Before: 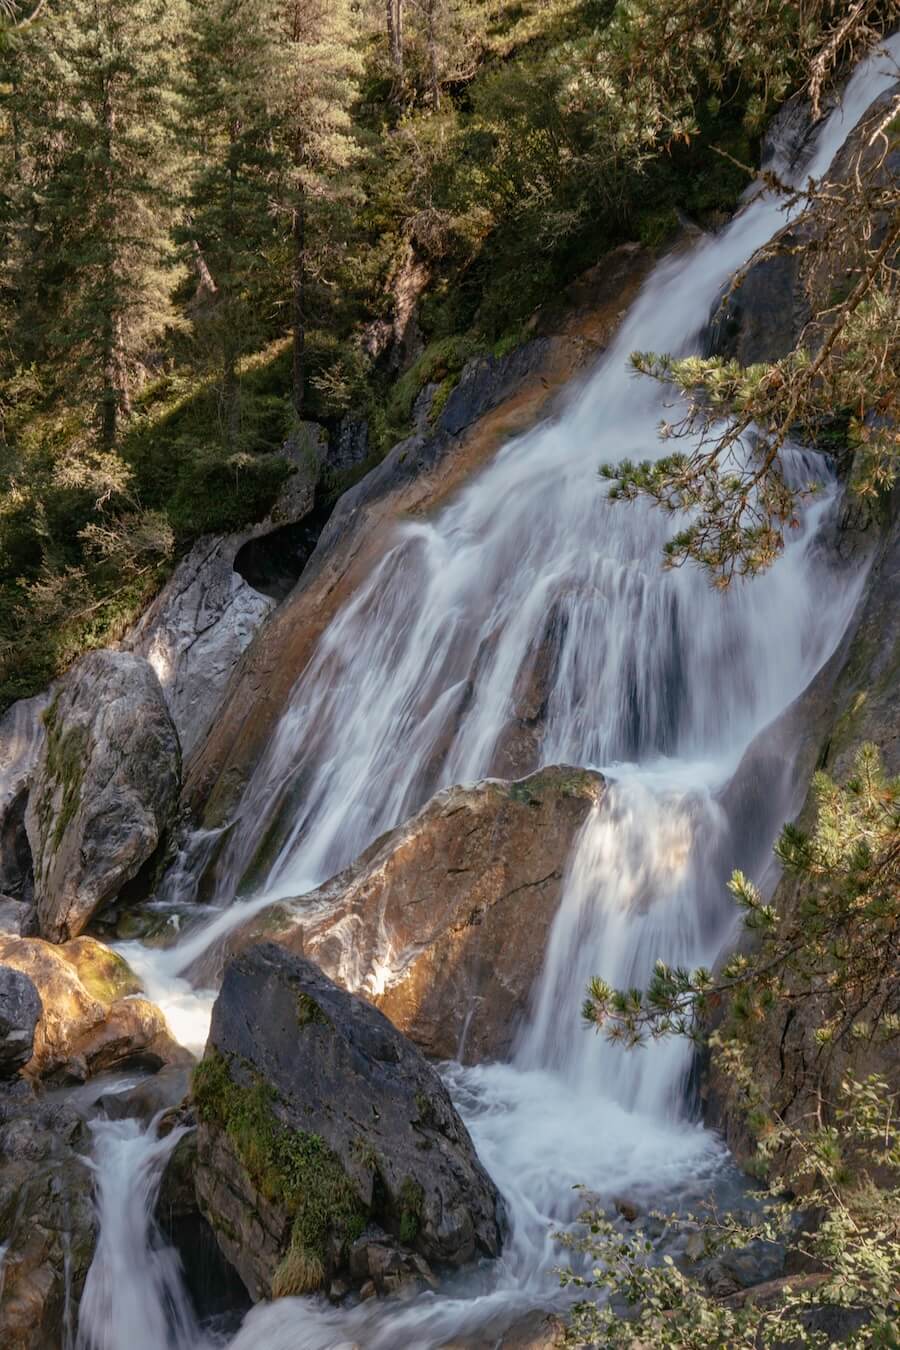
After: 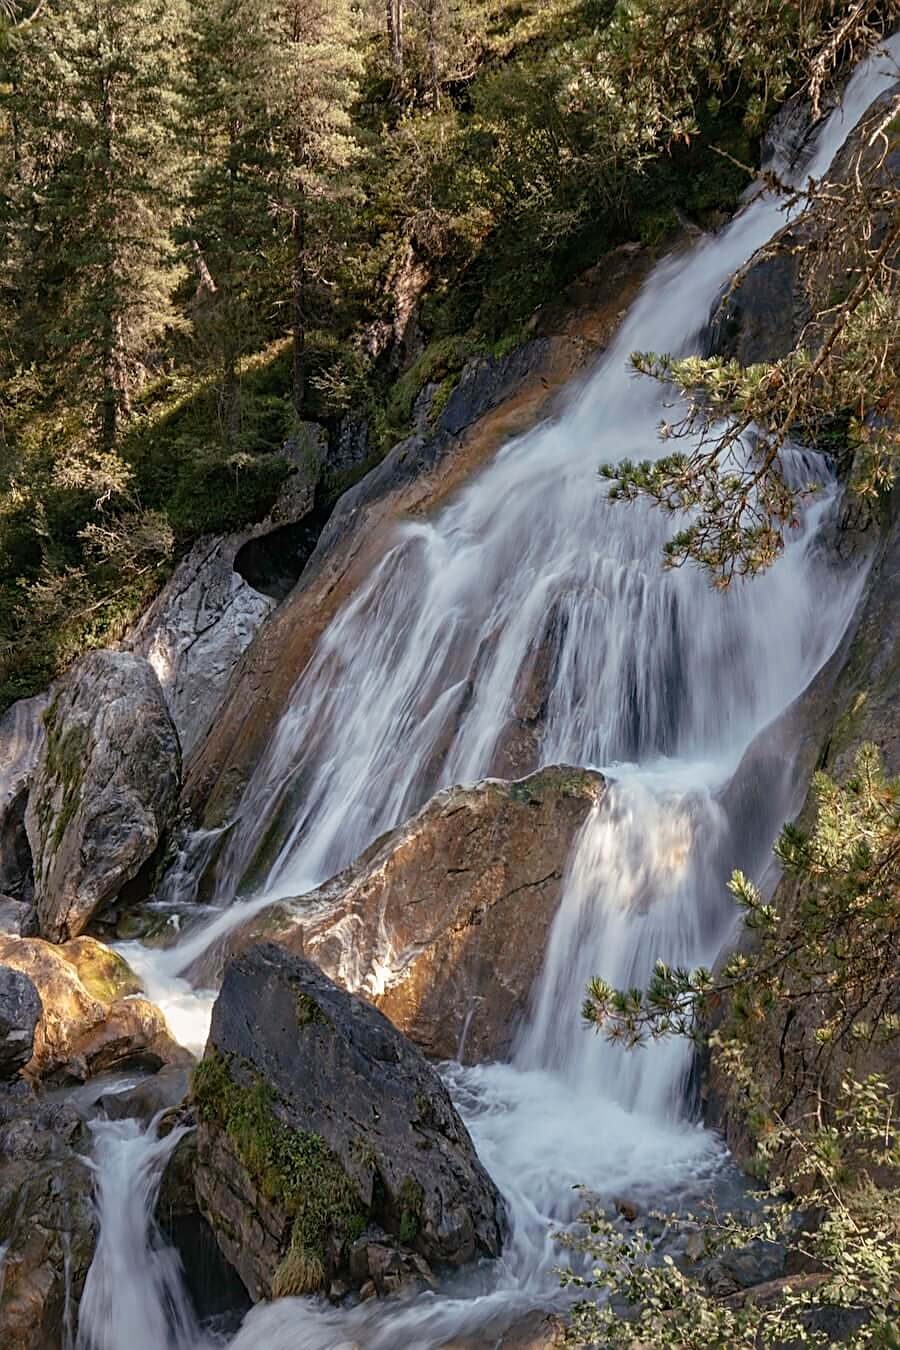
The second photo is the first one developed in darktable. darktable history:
sharpen: radius 2.532, amount 0.627
